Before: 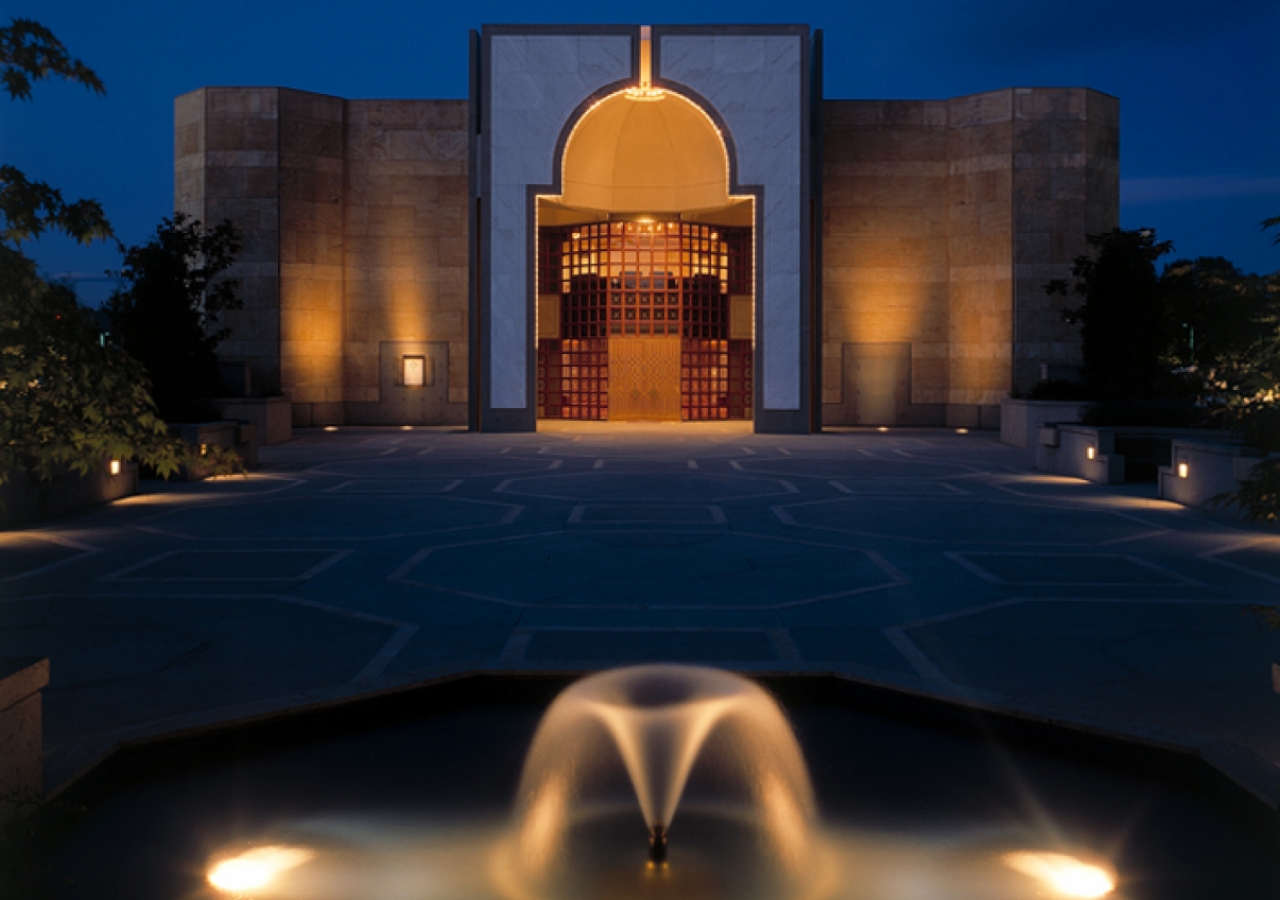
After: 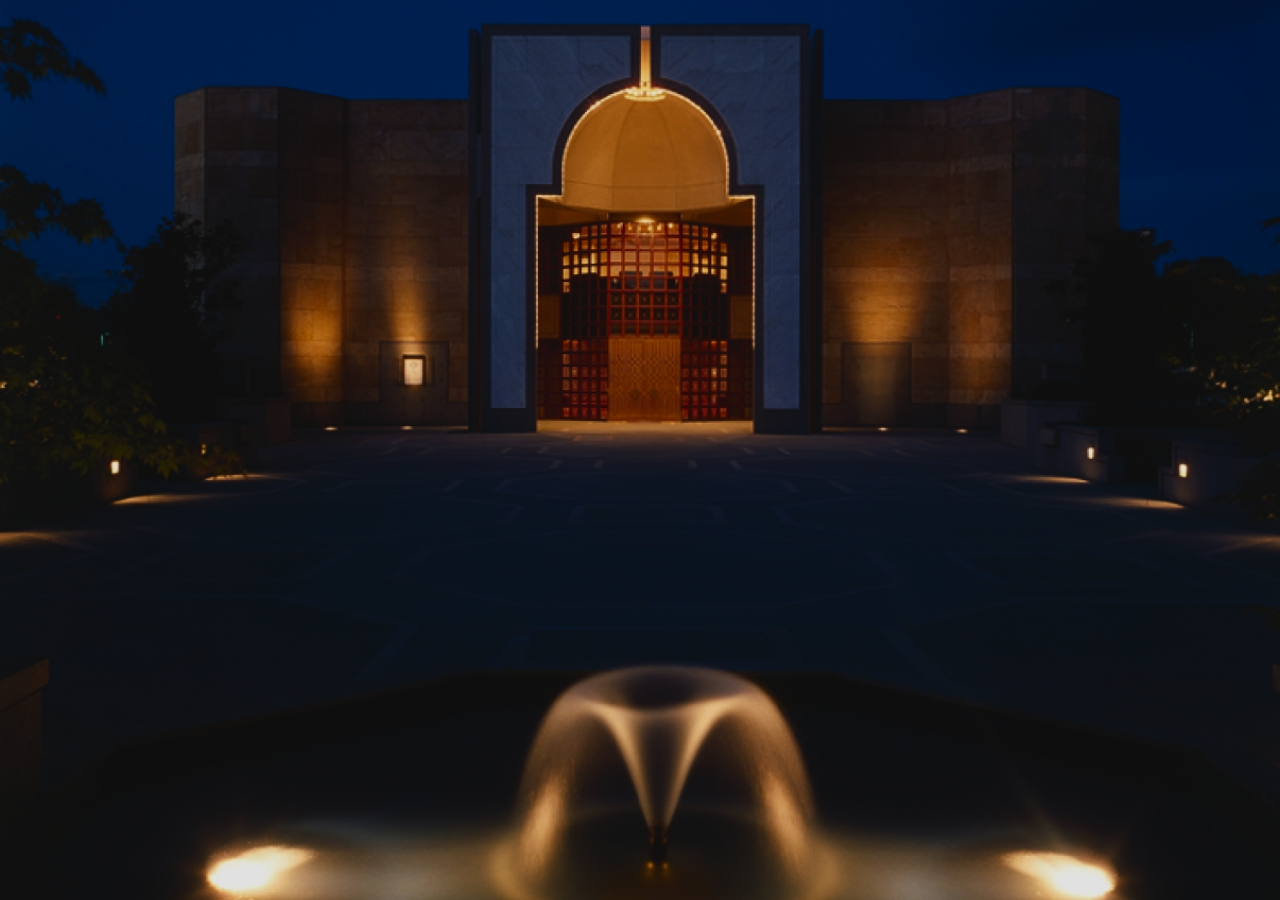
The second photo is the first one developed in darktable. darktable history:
exposure: black level correction -0.035, exposure -0.495 EV, compensate exposure bias true, compensate highlight preservation false
contrast brightness saturation: contrast 0.238, brightness -0.233, saturation 0.148
